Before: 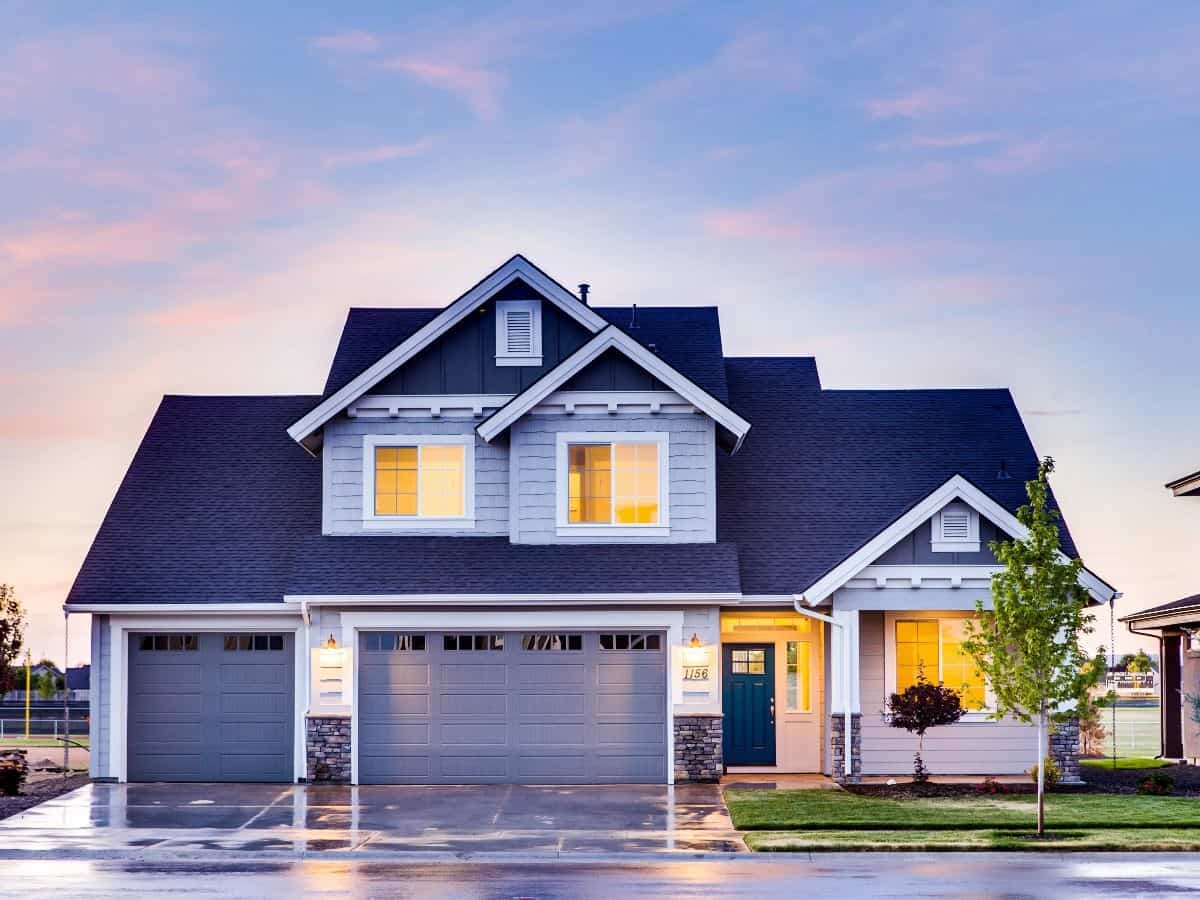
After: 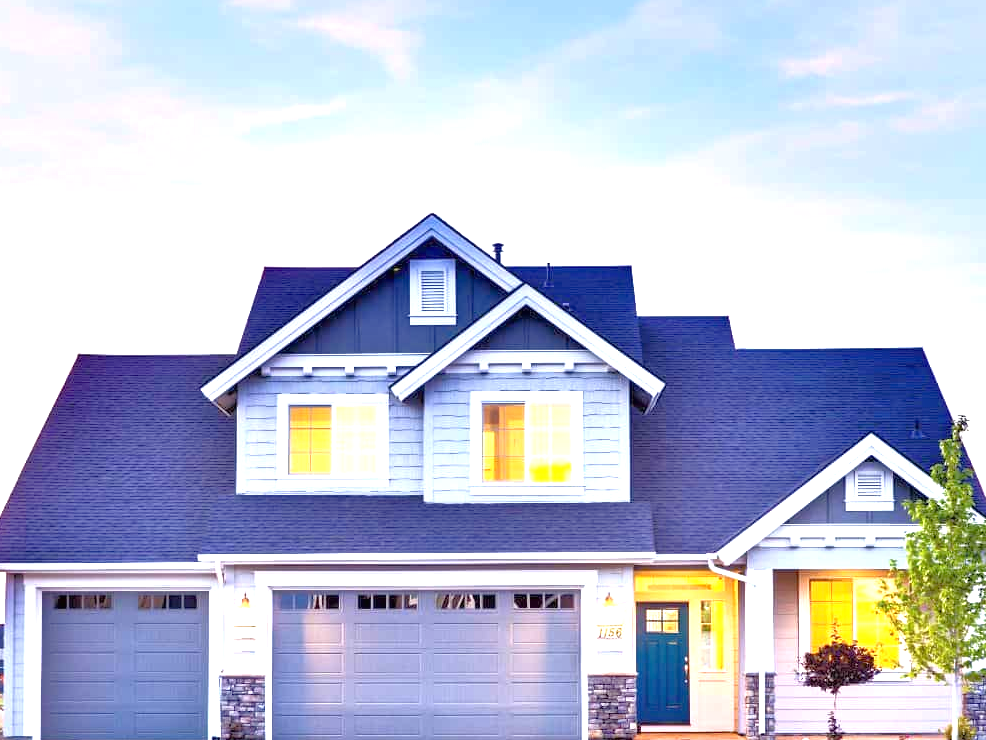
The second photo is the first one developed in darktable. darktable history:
exposure: black level correction 0, exposure 1.1 EV, compensate exposure bias true, compensate highlight preservation false
crop and rotate: left 7.196%, top 4.574%, right 10.605%, bottom 13.178%
tone equalizer: -7 EV 0.15 EV, -6 EV 0.6 EV, -5 EV 1.15 EV, -4 EV 1.33 EV, -3 EV 1.15 EV, -2 EV 0.6 EV, -1 EV 0.15 EV, mask exposure compensation -0.5 EV
